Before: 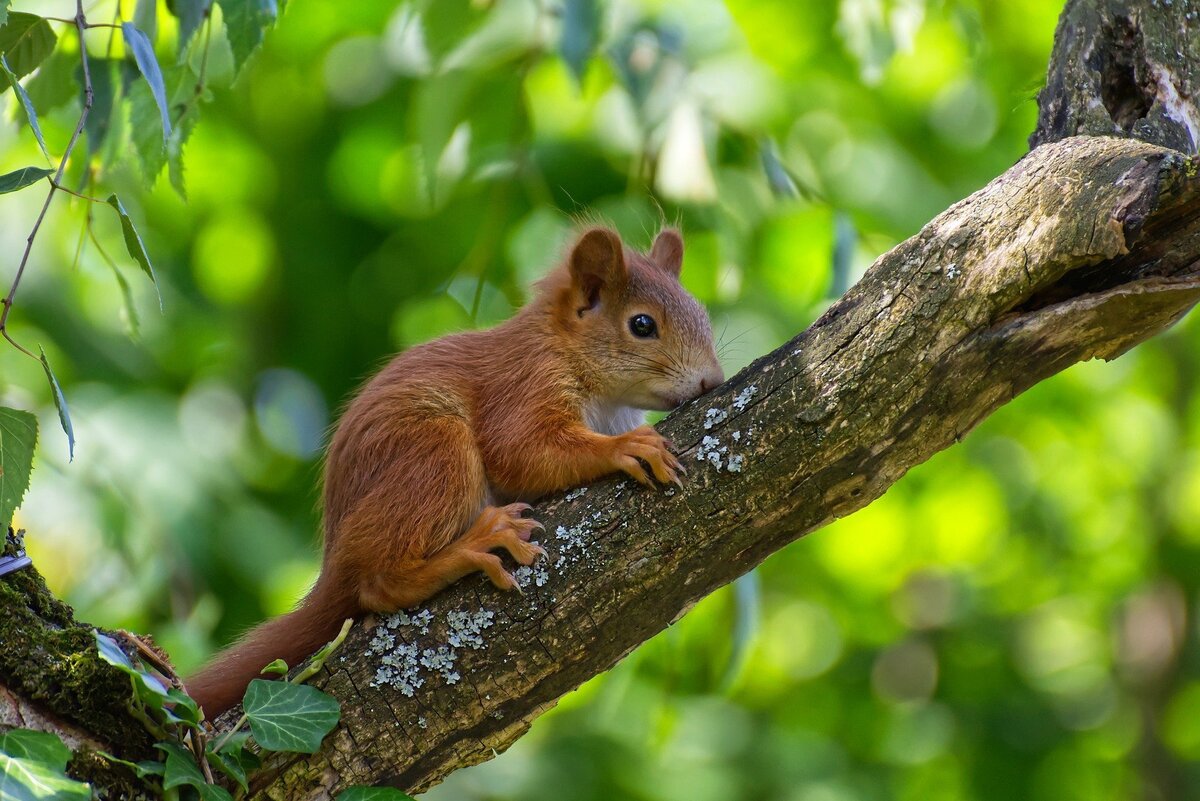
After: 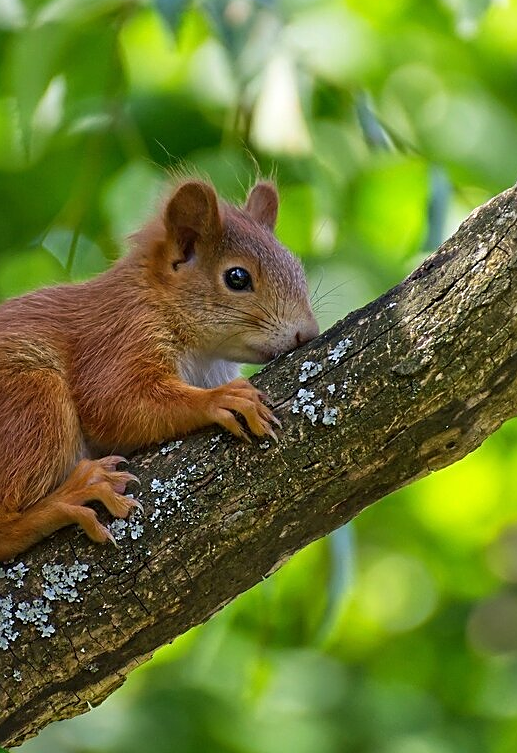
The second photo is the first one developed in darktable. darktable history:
sharpen: on, module defaults
crop: left 33.829%, top 5.926%, right 23.056%
